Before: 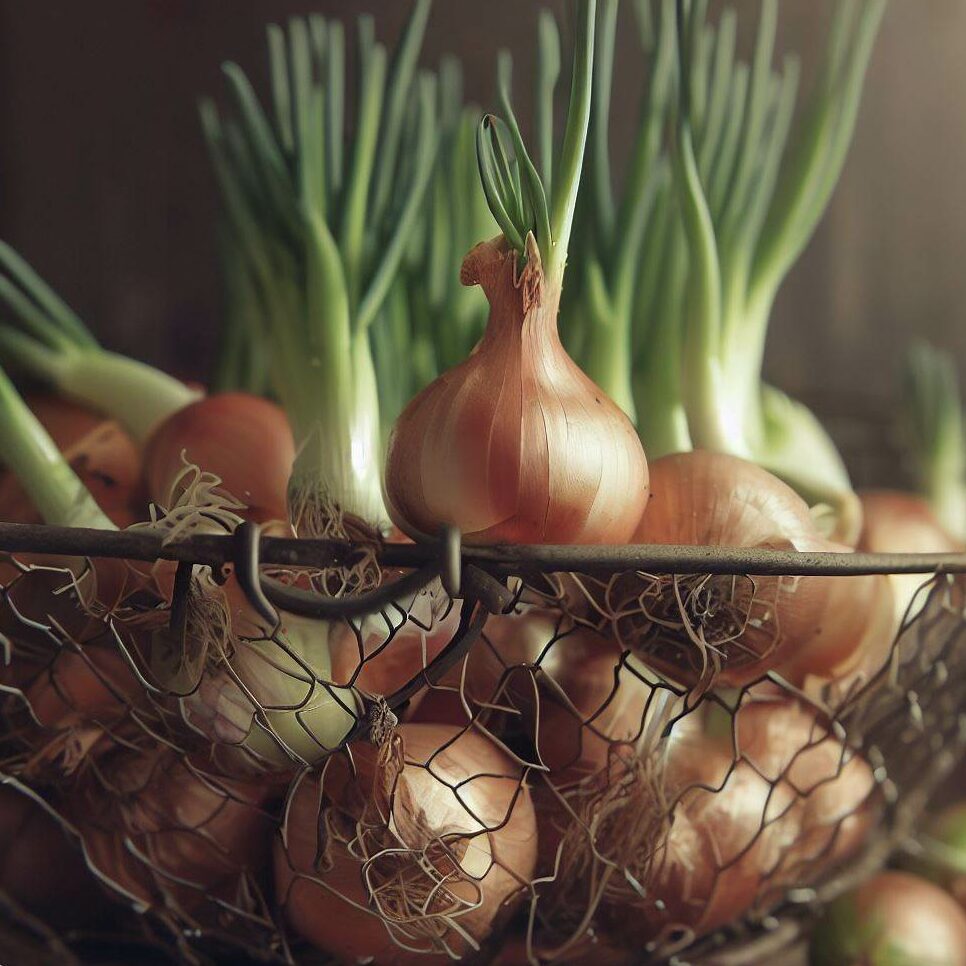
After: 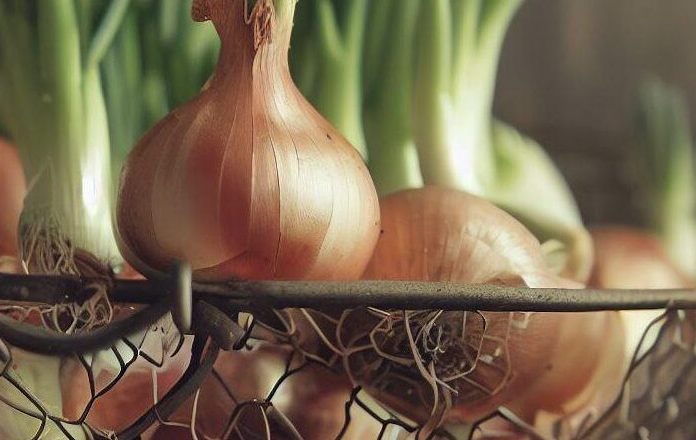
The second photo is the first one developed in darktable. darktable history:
crop and rotate: left 27.942%, top 27.395%, bottom 27.027%
shadows and highlights: soften with gaussian
